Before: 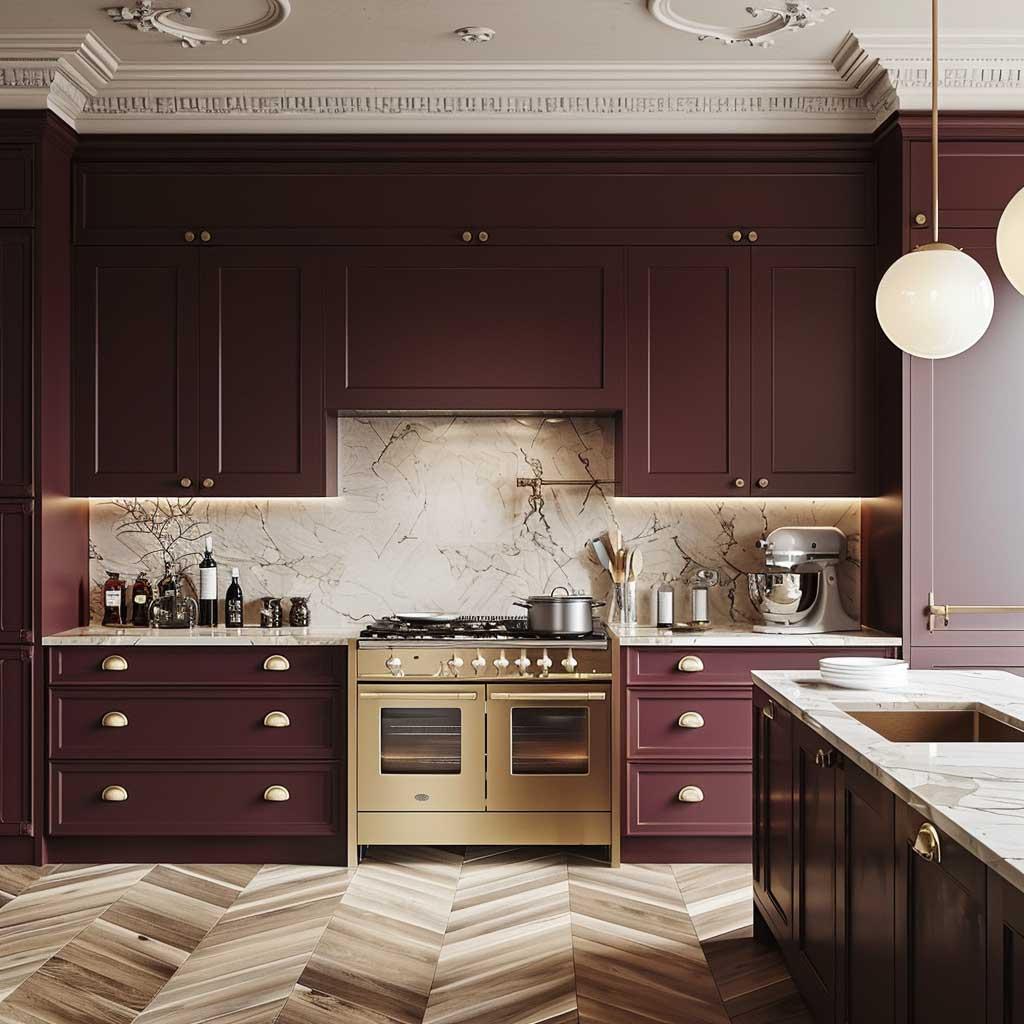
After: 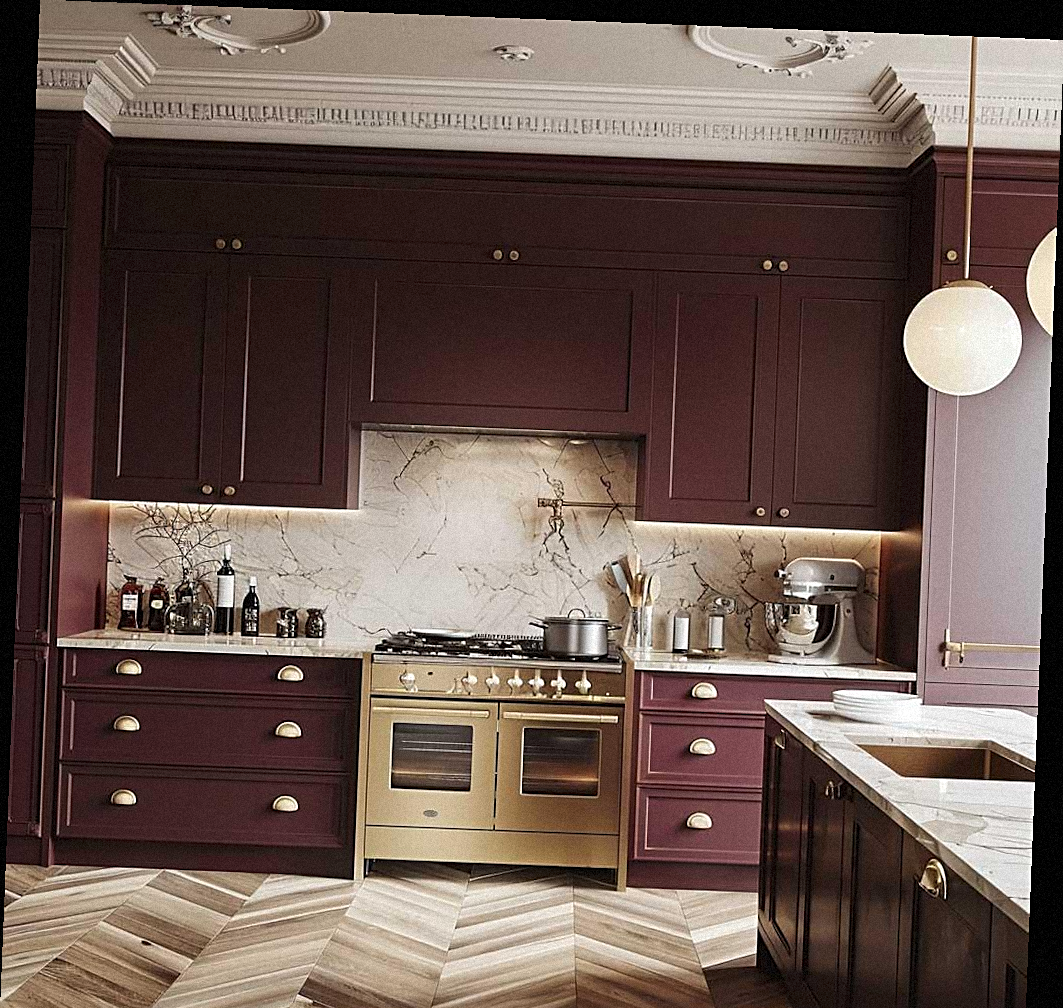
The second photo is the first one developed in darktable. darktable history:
white balance: red 1, blue 1
rotate and perspective: rotation 2.27°, automatic cropping off
sharpen: on, module defaults
grain: mid-tones bias 0%
crop and rotate: top 0%, bottom 5.097%
